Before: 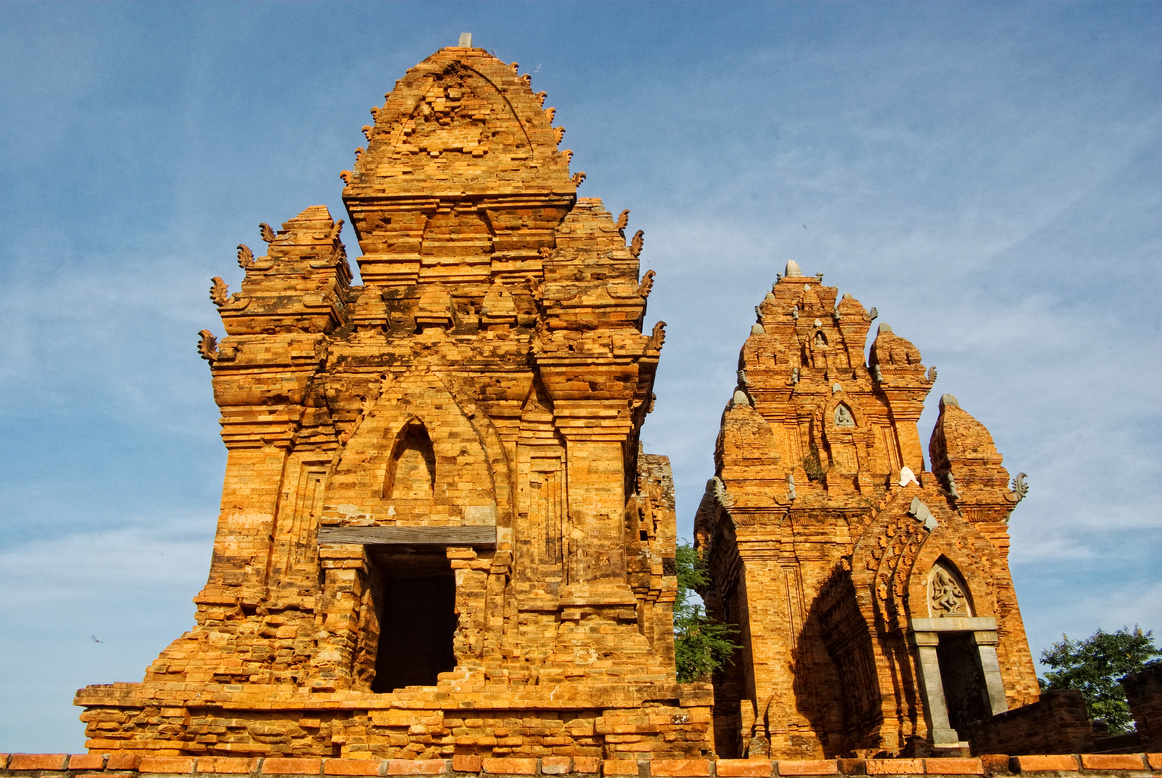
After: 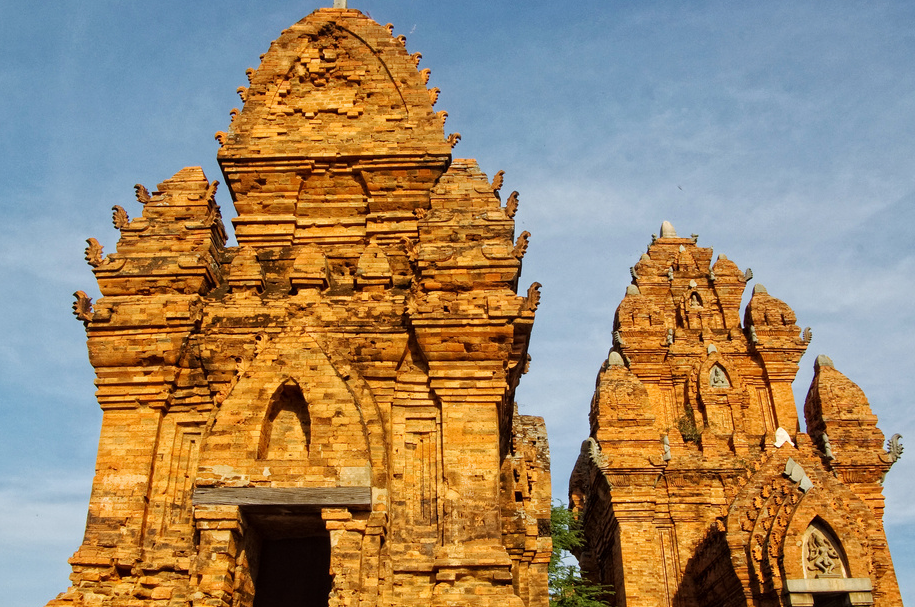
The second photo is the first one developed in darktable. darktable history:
shadows and highlights: radius 125.46, shadows 30.51, highlights -30.51, low approximation 0.01, soften with gaussian
crop and rotate: left 10.77%, top 5.1%, right 10.41%, bottom 16.76%
